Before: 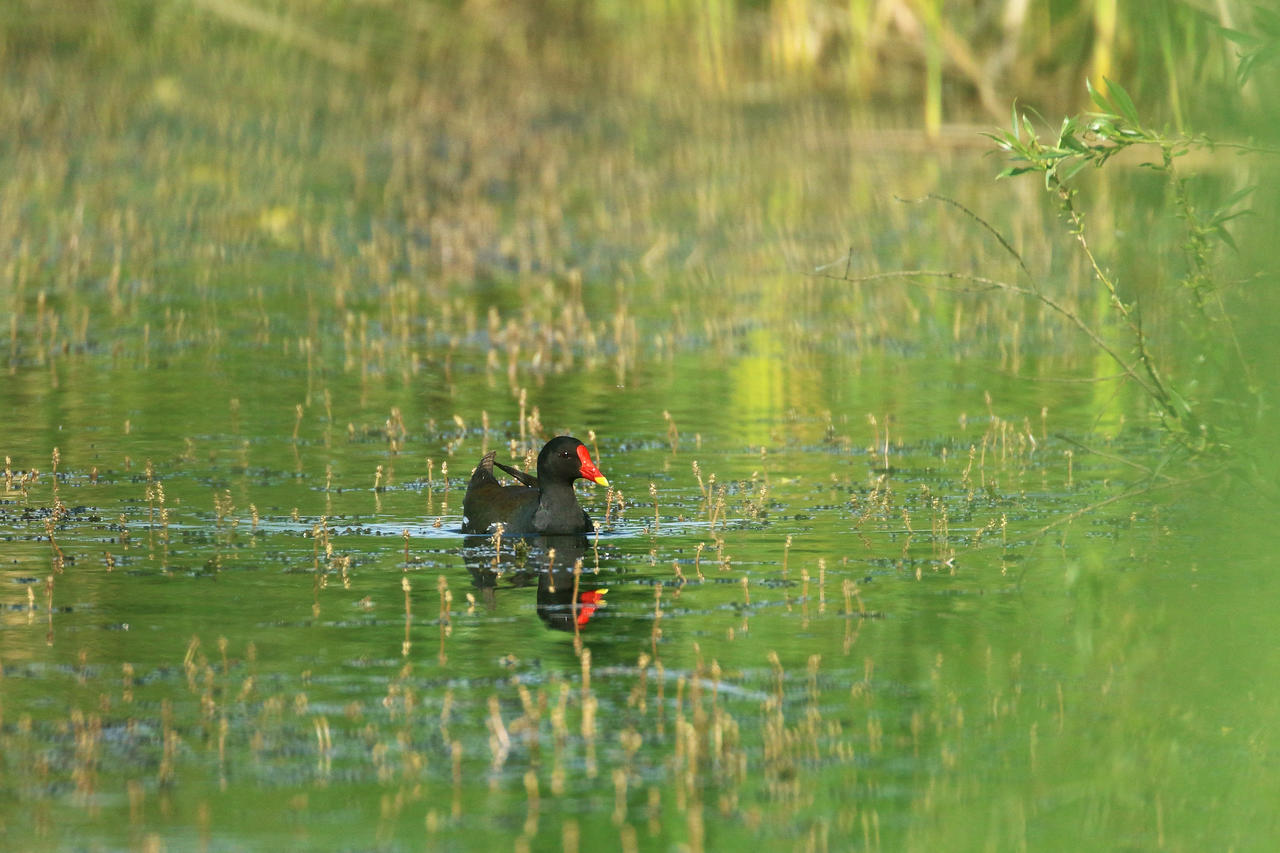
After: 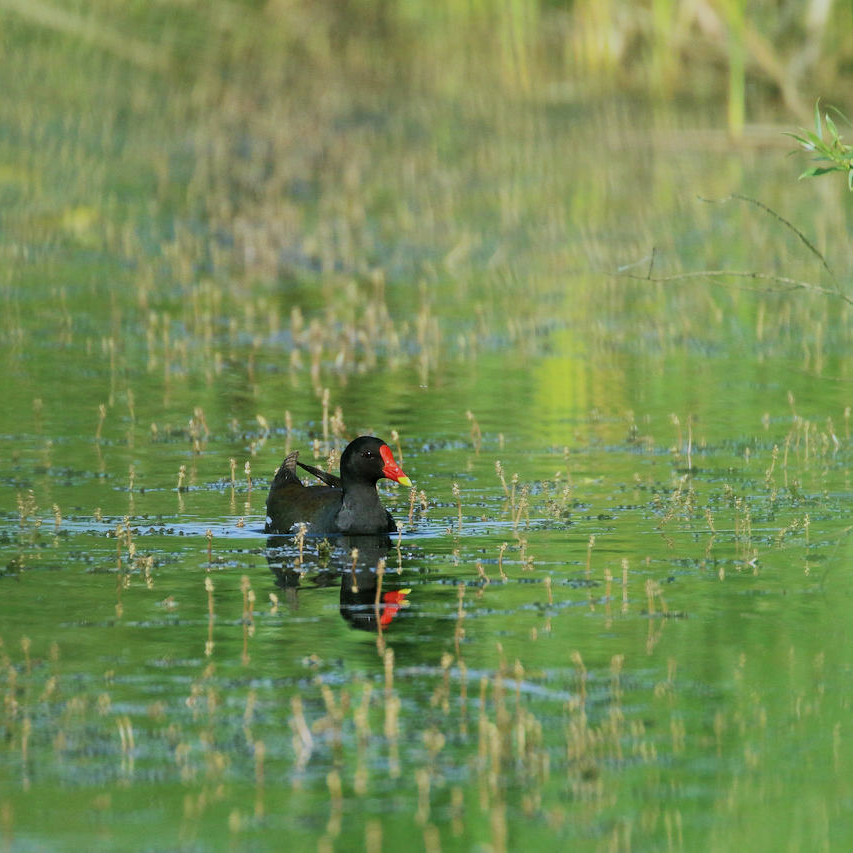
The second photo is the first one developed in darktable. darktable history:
filmic rgb: black relative exposure -7.65 EV, white relative exposure 4.56 EV, hardness 3.61, color science v6 (2022)
crop: left 15.419%, right 17.914%
white balance: red 0.931, blue 1.11
